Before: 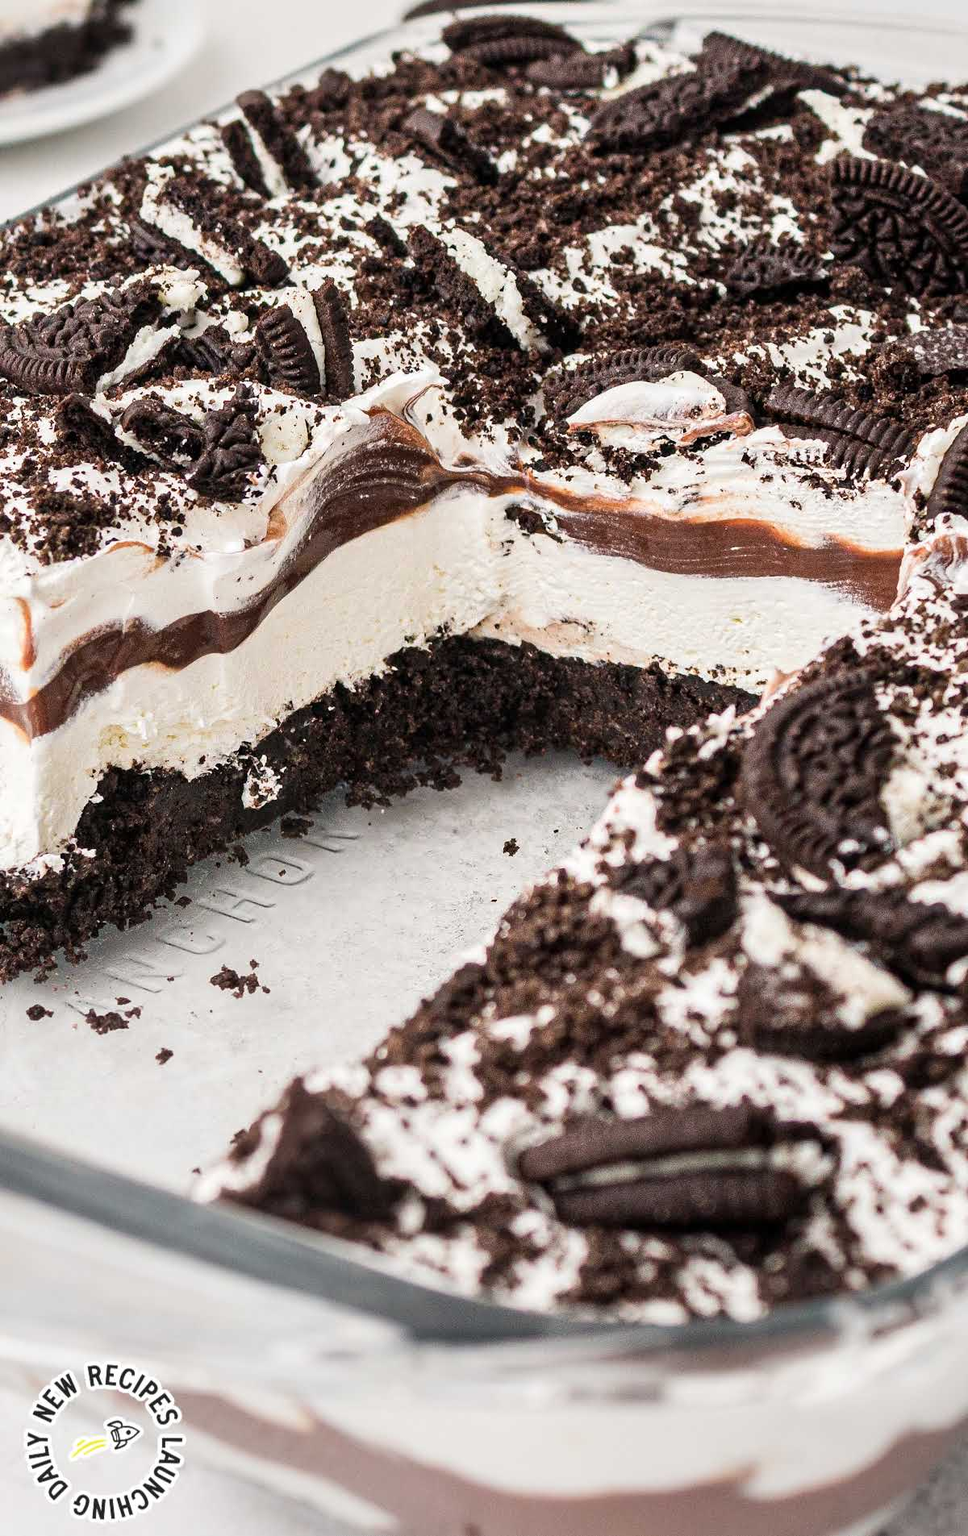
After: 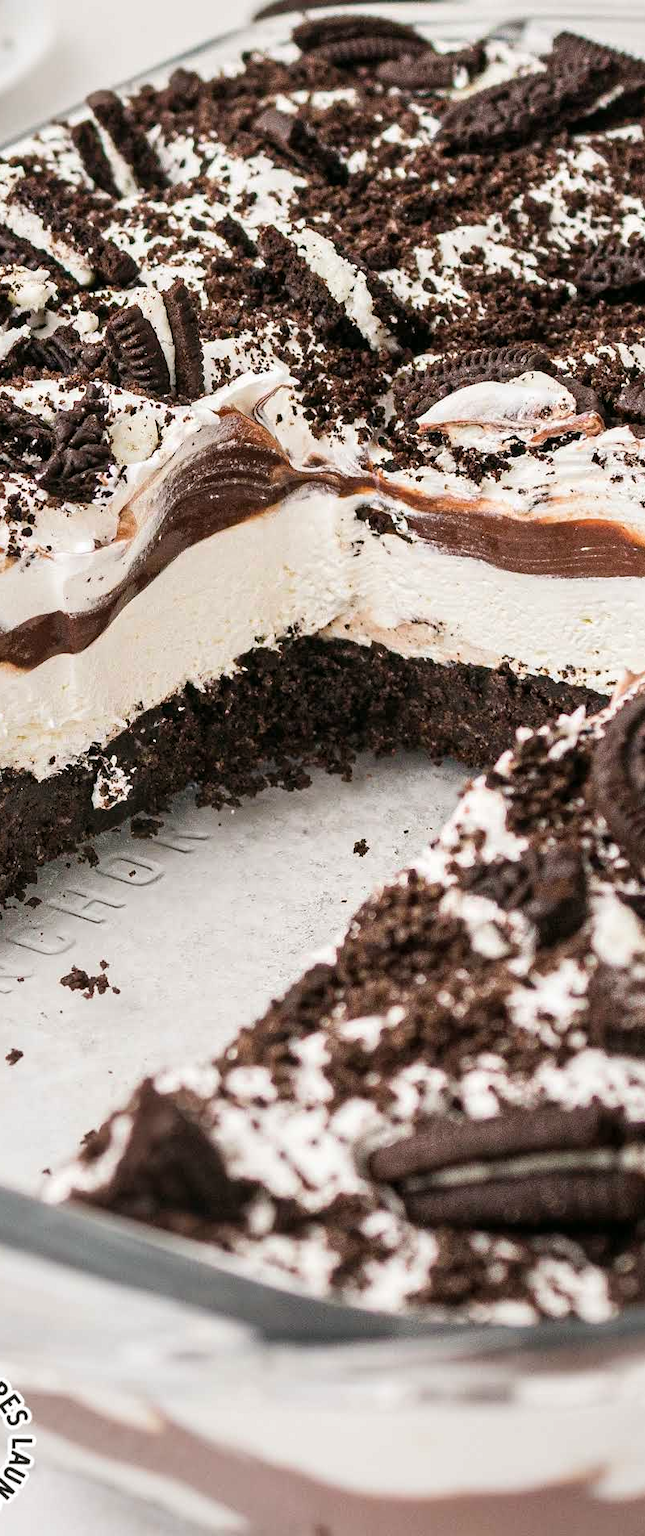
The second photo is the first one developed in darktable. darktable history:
color balance: mode lift, gamma, gain (sRGB), lift [1, 0.99, 1.01, 0.992], gamma [1, 1.037, 0.974, 0.963]
crop and rotate: left 15.546%, right 17.787%
